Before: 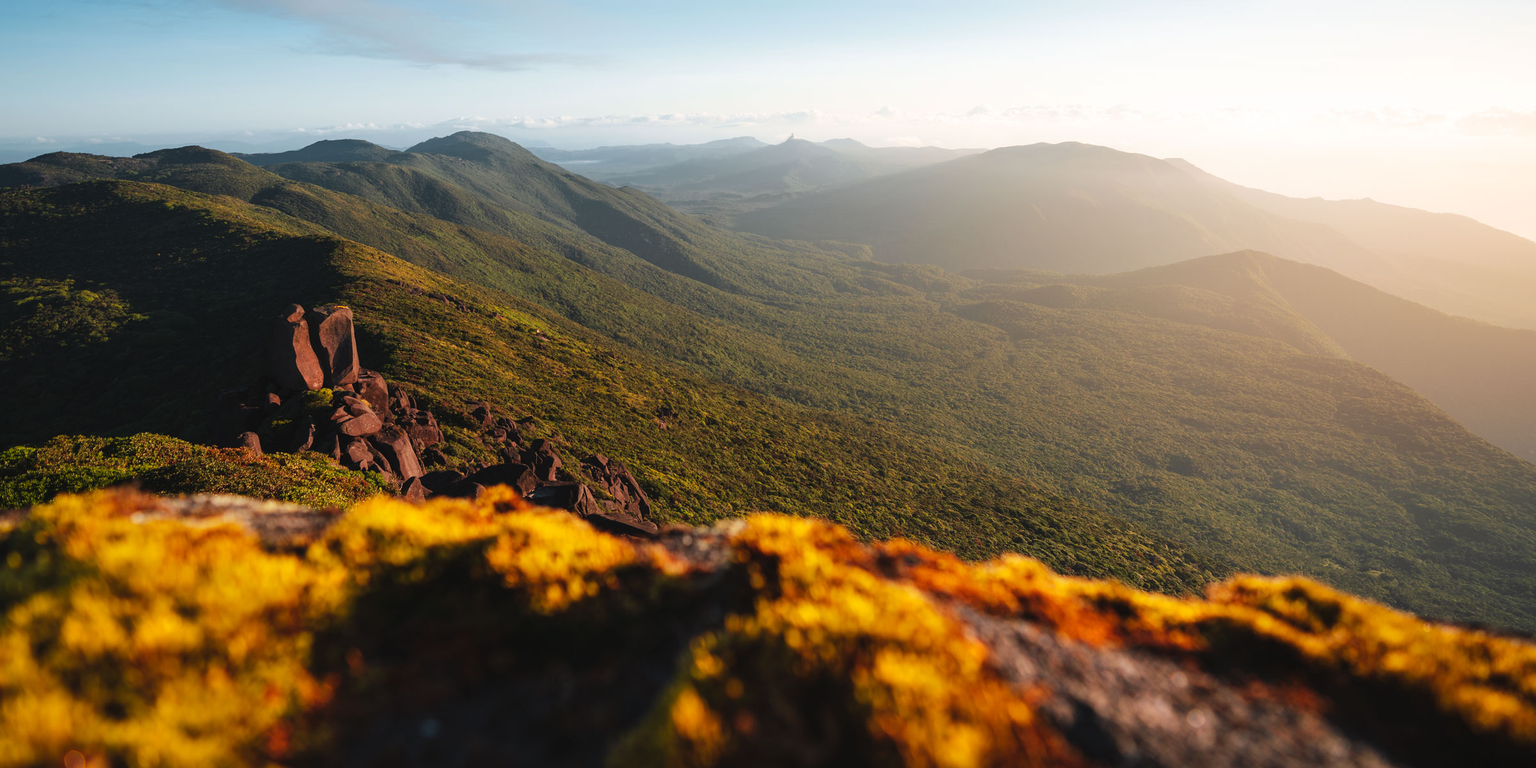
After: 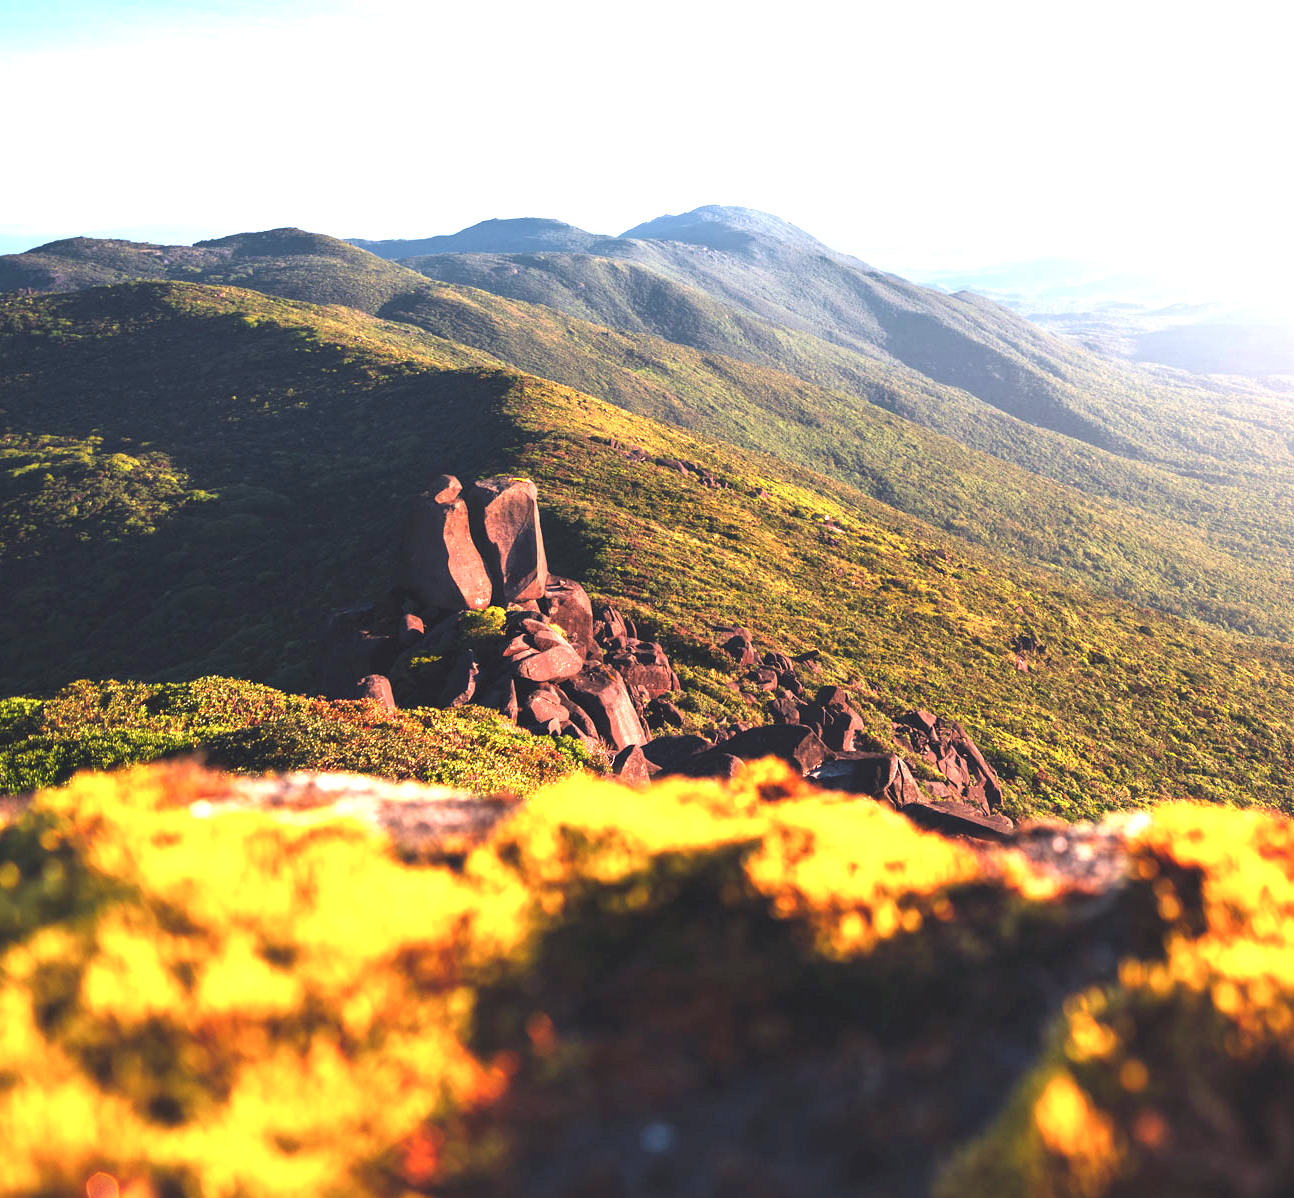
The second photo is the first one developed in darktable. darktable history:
exposure: exposure 2.001 EV, compensate highlight preservation false
color calibration: gray › normalize channels true, illuminant as shot in camera, x 0.362, y 0.384, temperature 4529.28 K, gamut compression 0.013
crop: left 0.59%, right 45.457%, bottom 0.091%
